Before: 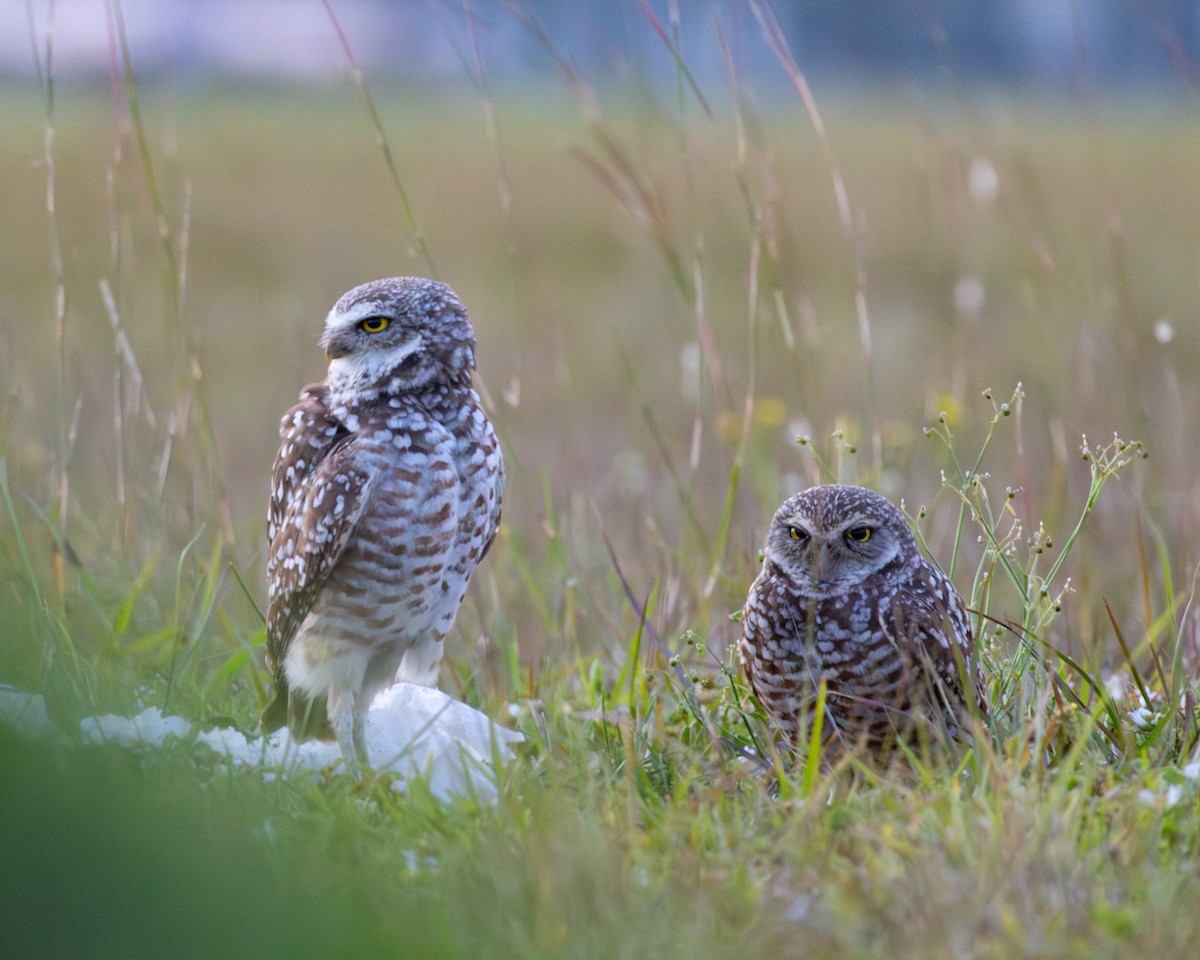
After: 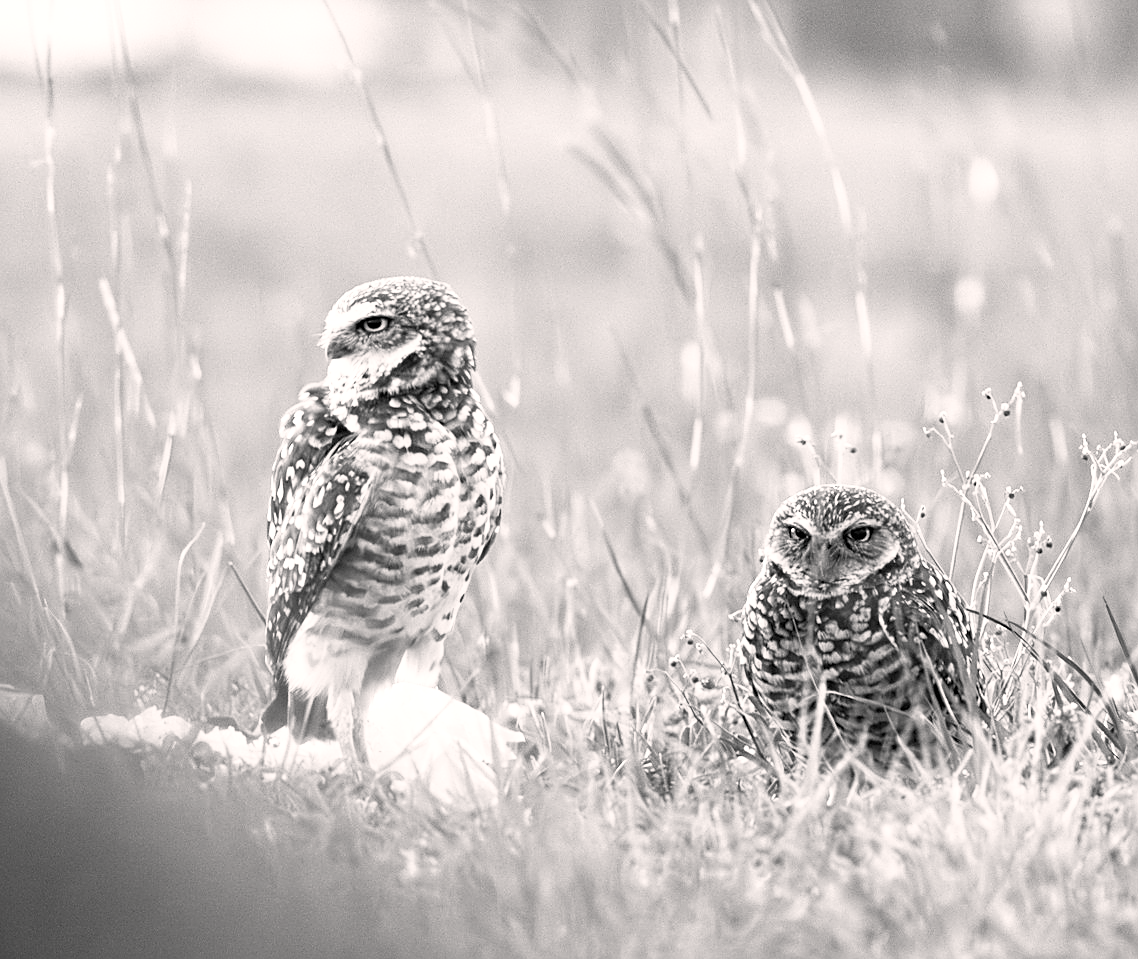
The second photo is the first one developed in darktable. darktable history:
base curve: curves: ch0 [(0, 0) (0.495, 0.917) (1, 1)]
crop and rotate: left 0%, right 5.13%
sharpen: on, module defaults
color calibration: output gray [0.714, 0.278, 0, 0], illuminant as shot in camera, x 0.461, y 0.418, temperature 2696.55 K
color balance rgb: highlights gain › chroma 2.072%, highlights gain › hue 46.64°, perceptual saturation grading › global saturation 0.516%
color zones: curves: ch0 [(0, 0.559) (0.153, 0.551) (0.229, 0.5) (0.429, 0.5) (0.571, 0.5) (0.714, 0.5) (0.857, 0.5) (1, 0.559)]; ch1 [(0, 0.417) (0.112, 0.336) (0.213, 0.26) (0.429, 0.34) (0.571, 0.35) (0.683, 0.331) (0.857, 0.344) (1, 0.417)]
tone equalizer: -8 EV -0.401 EV, -7 EV -0.418 EV, -6 EV -0.361 EV, -5 EV -0.198 EV, -3 EV 0.227 EV, -2 EV 0.338 EV, -1 EV 0.393 EV, +0 EV 0.397 EV, edges refinement/feathering 500, mask exposure compensation -1.57 EV, preserve details no
